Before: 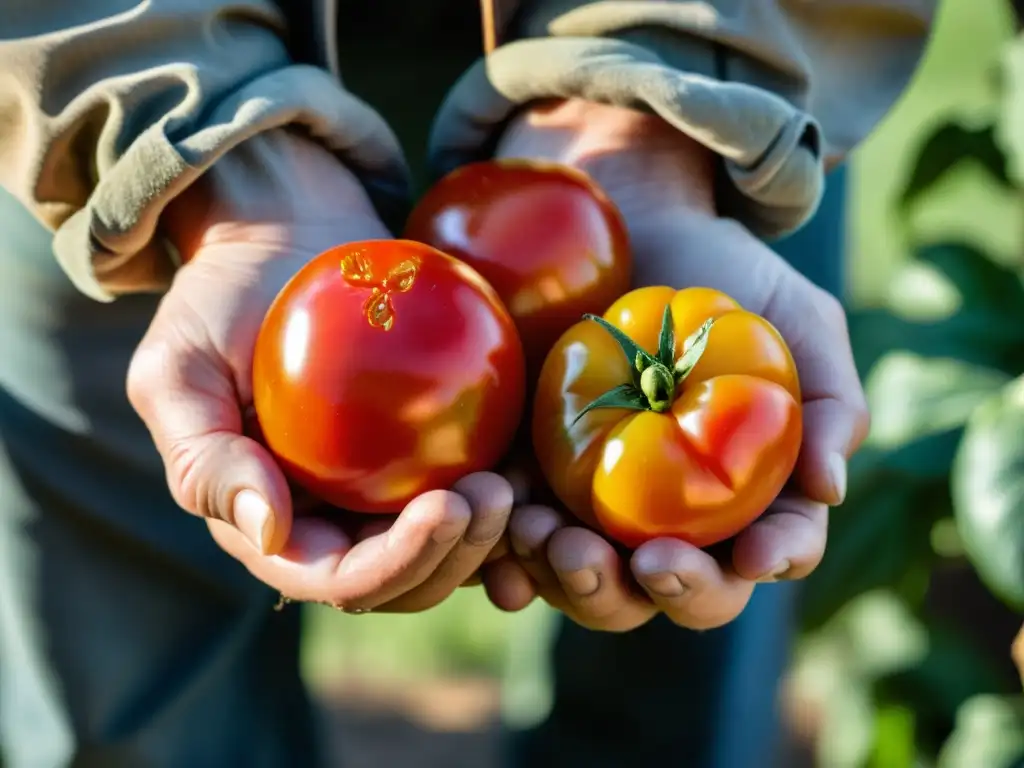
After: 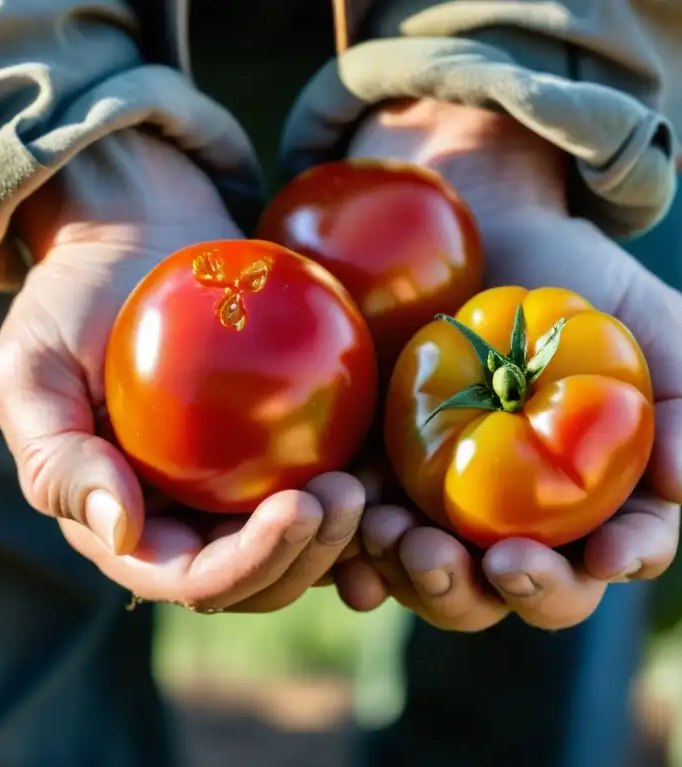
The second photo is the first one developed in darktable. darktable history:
crop and rotate: left 14.496%, right 18.823%
